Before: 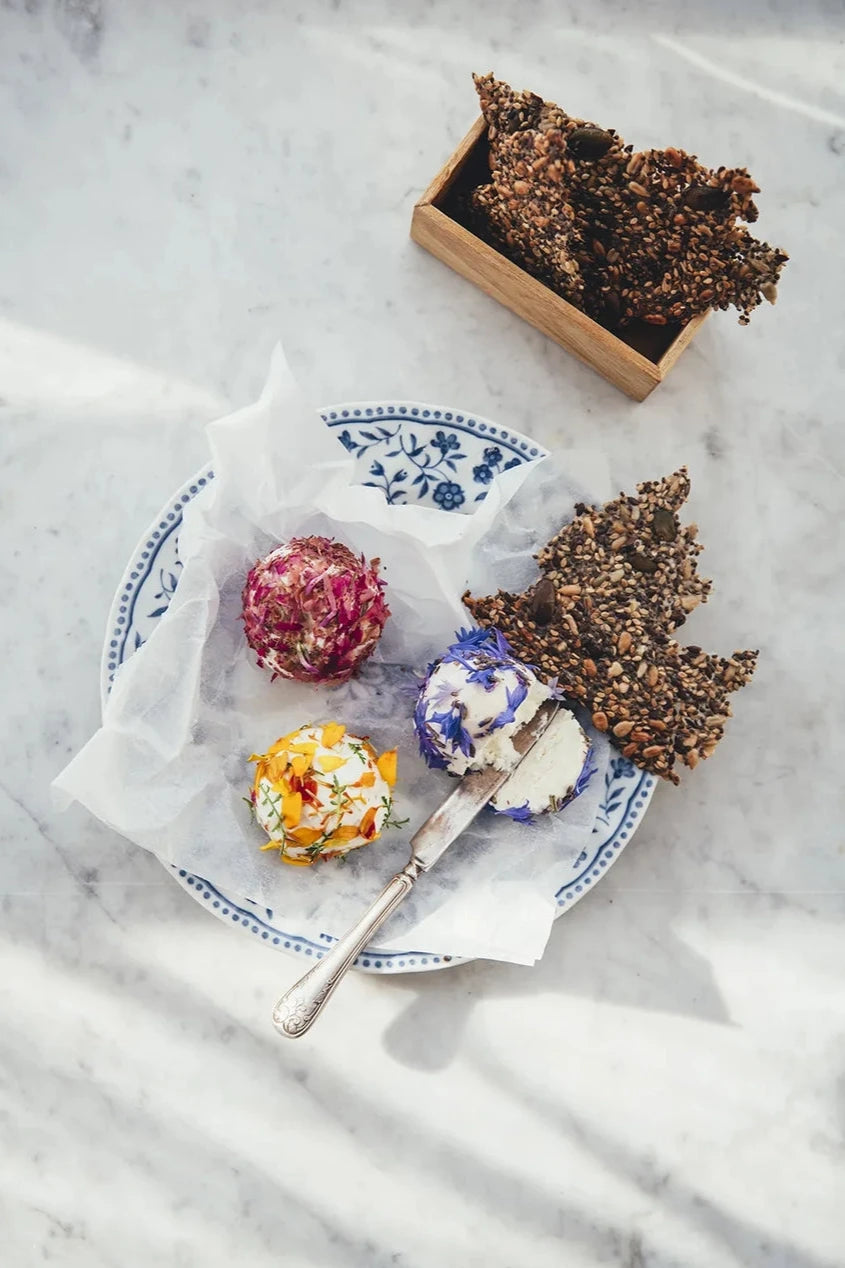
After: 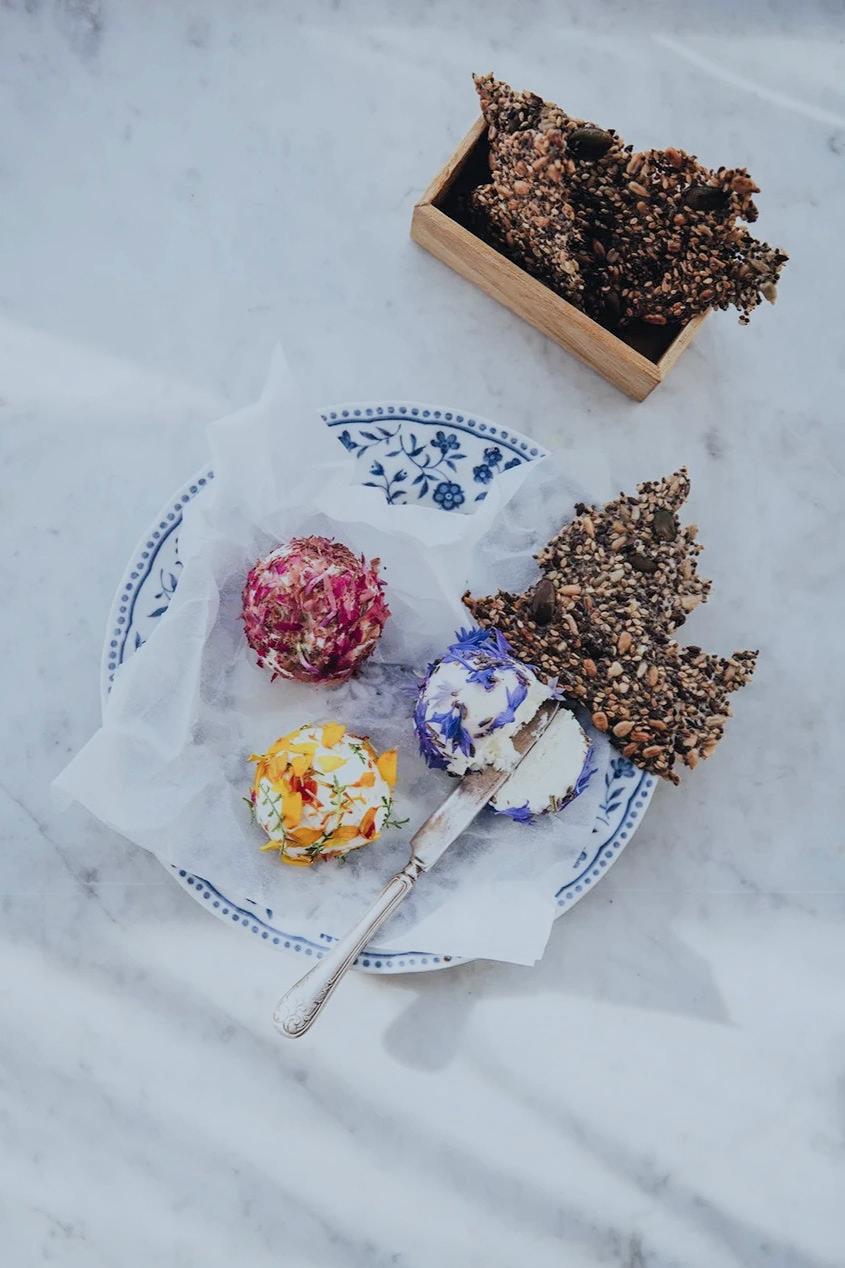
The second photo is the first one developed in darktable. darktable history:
color calibration: x 0.37, y 0.382, temperature 4313.32 K
filmic rgb: black relative exposure -7.65 EV, white relative exposure 4.56 EV, hardness 3.61
